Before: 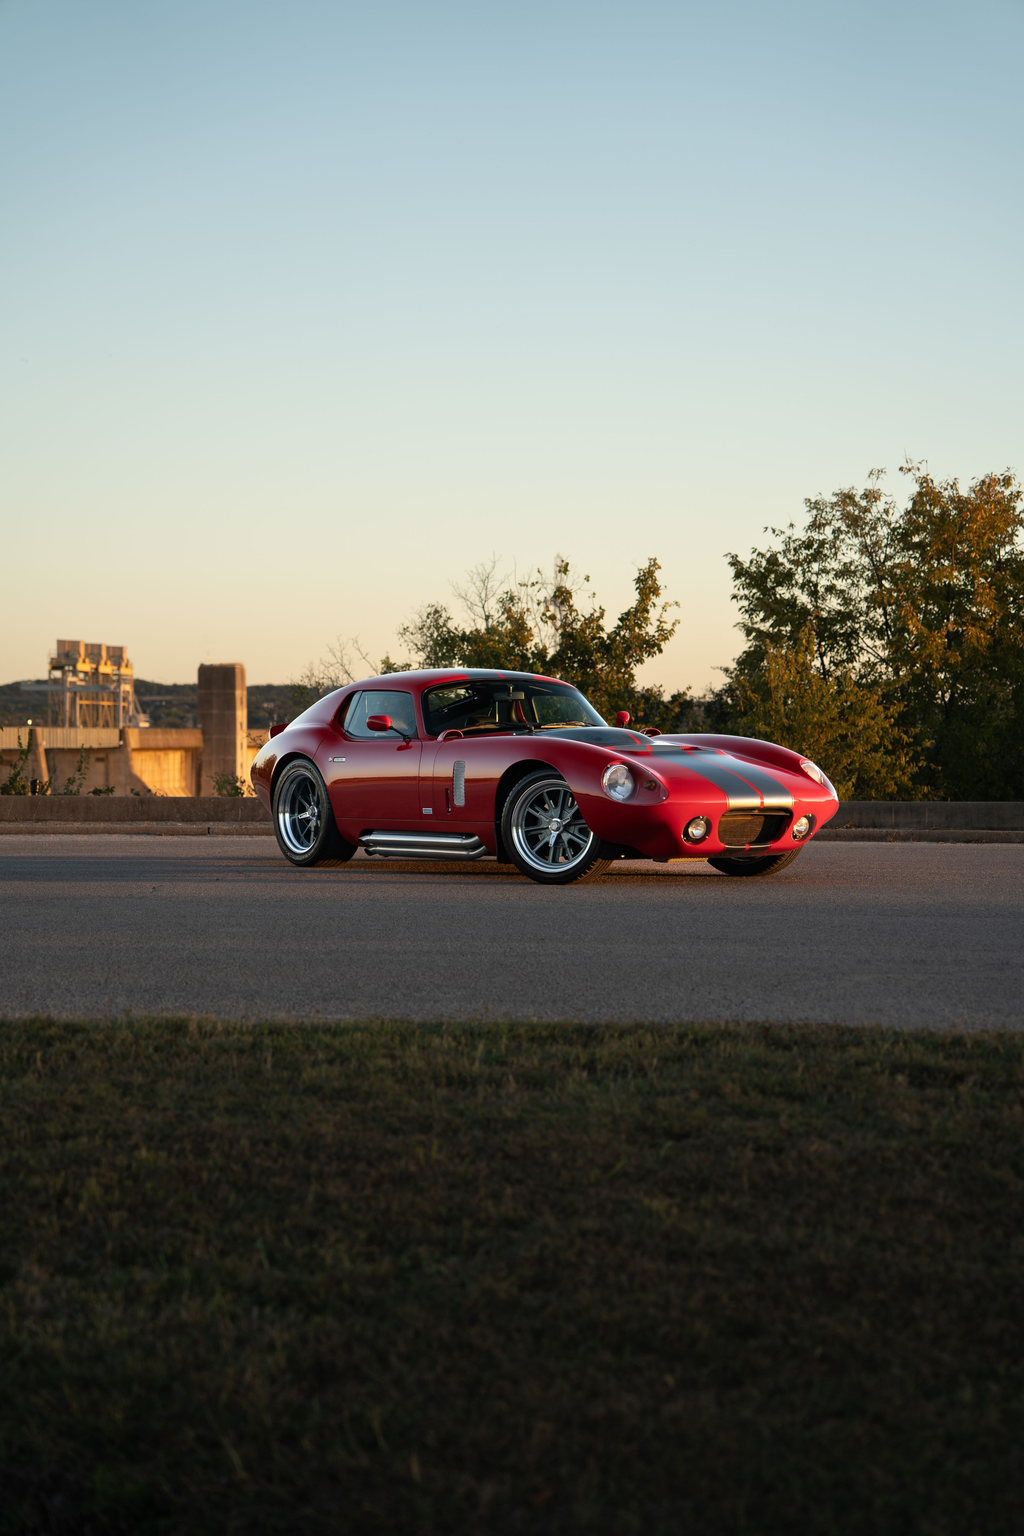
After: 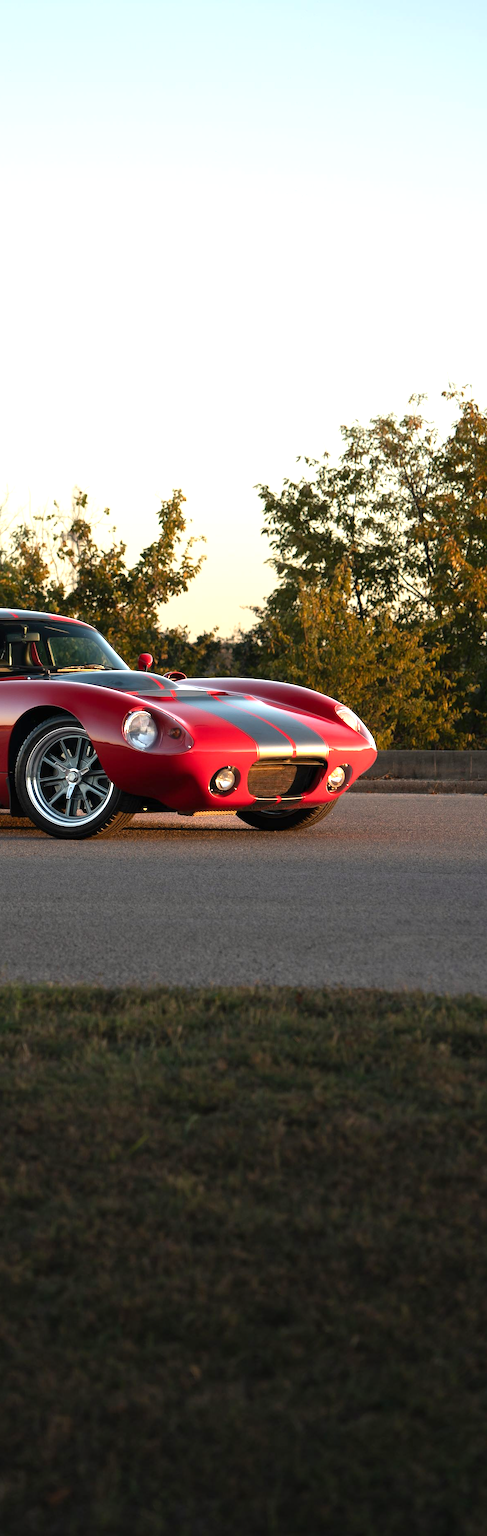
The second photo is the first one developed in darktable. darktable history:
white balance: red 1.009, blue 0.985
crop: left 47.628%, top 6.643%, right 7.874%
exposure: exposure 0.781 EV, compensate highlight preservation false
